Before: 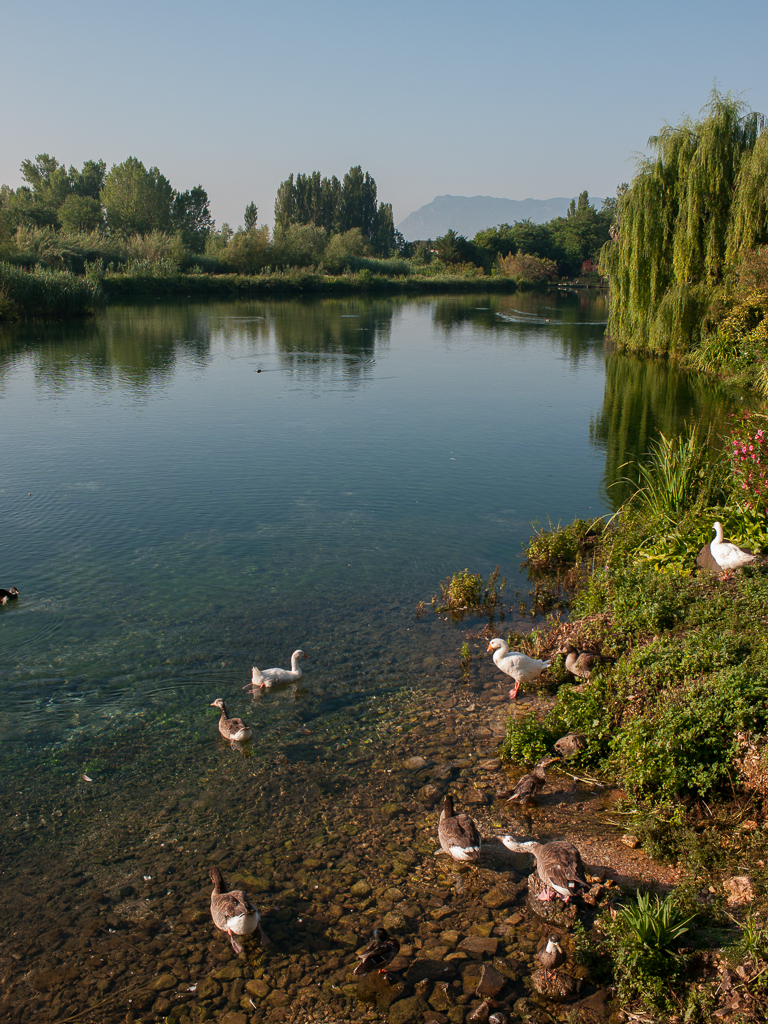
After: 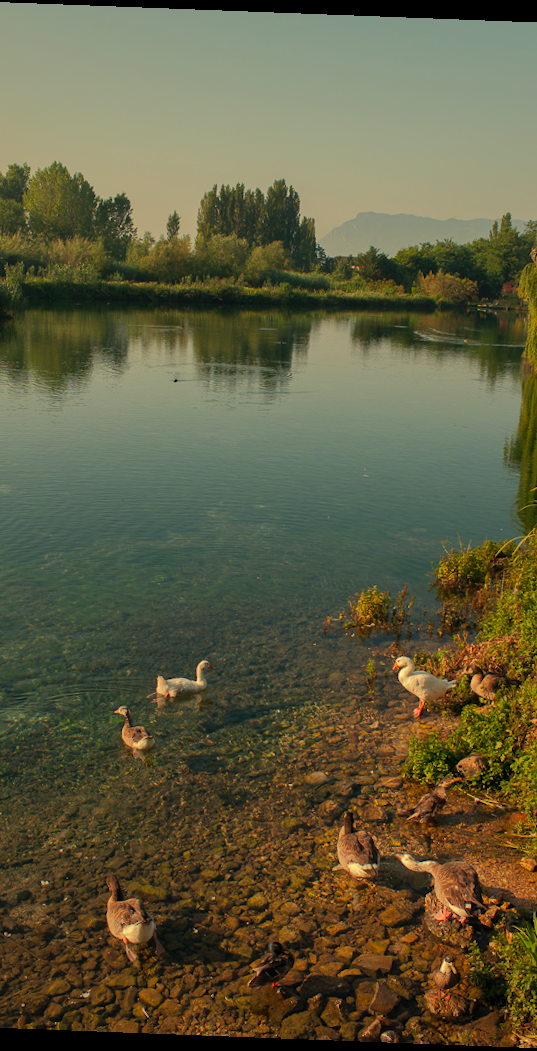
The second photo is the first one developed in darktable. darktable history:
crop and rotate: left 13.409%, right 19.924%
vibrance: vibrance 100%
rotate and perspective: rotation 2.17°, automatic cropping off
shadows and highlights: shadows 40, highlights -60
white balance: red 1.08, blue 0.791
